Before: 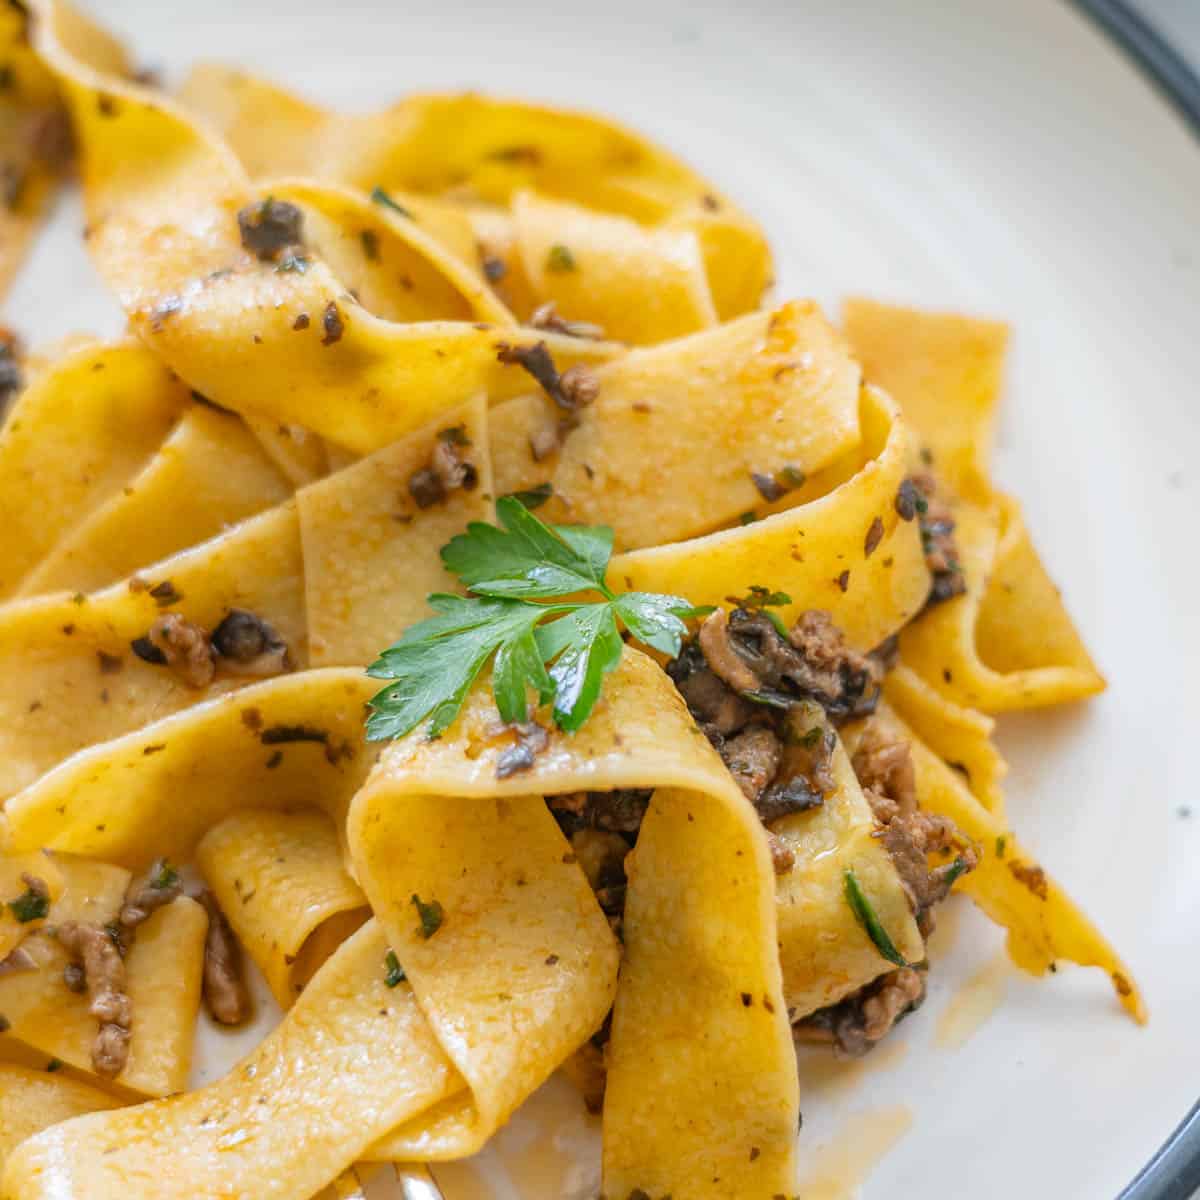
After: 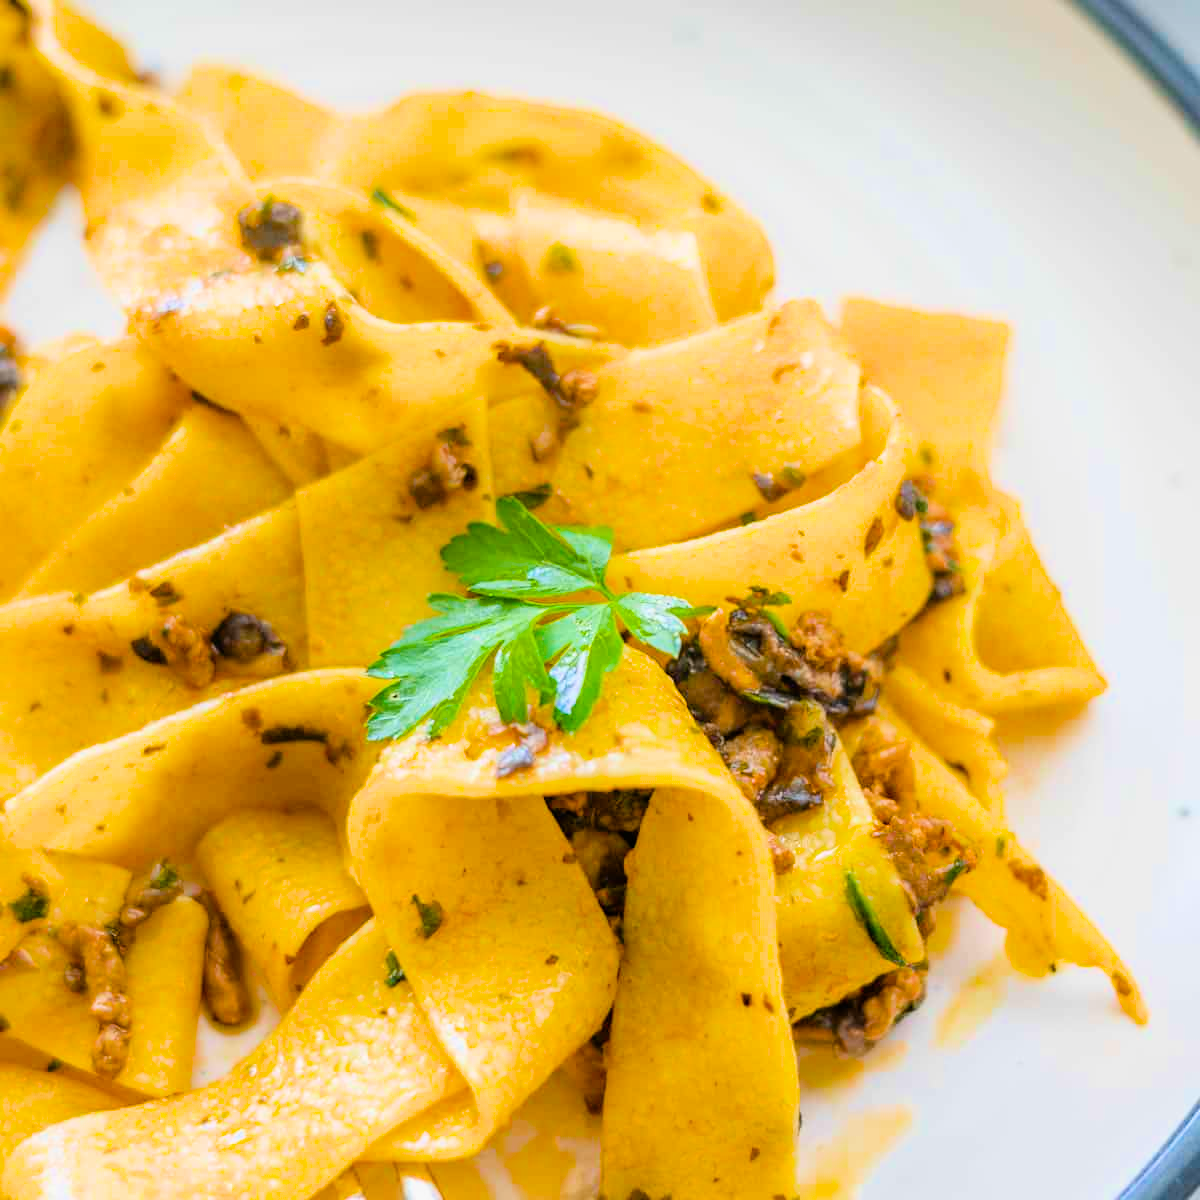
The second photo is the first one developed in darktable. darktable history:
filmic rgb: black relative exposure -7.65 EV, white relative exposure 4.56 EV, hardness 3.61, color science v6 (2022)
color balance rgb: linear chroma grading › global chroma 10%, perceptual saturation grading › global saturation 40%, perceptual brilliance grading › global brilliance 30%, global vibrance 20%
